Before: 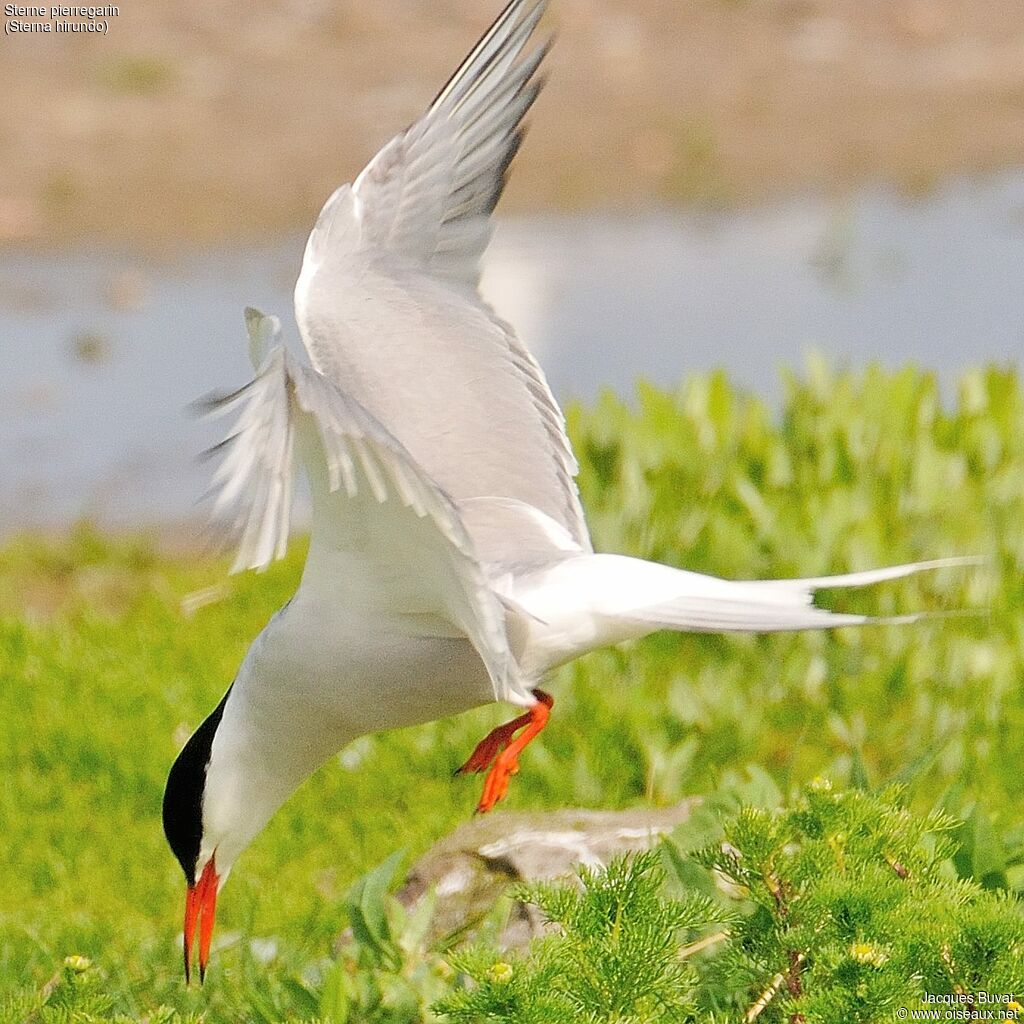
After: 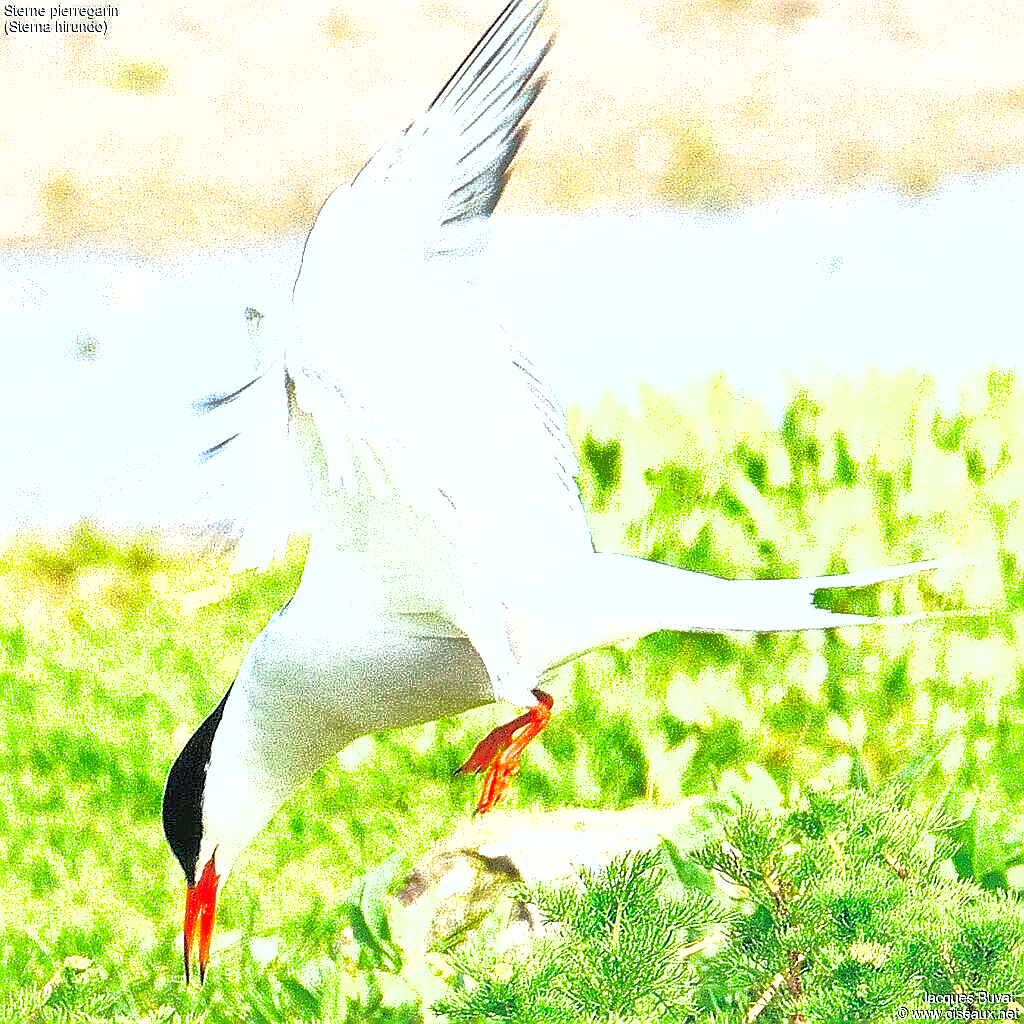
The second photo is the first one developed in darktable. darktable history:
exposure: black level correction 0, exposure 1.548 EV, compensate exposure bias true, compensate highlight preservation false
tone equalizer: -7 EV 0.178 EV, -6 EV 0.154 EV, -5 EV 0.095 EV, -4 EV 0.054 EV, -2 EV -0.019 EV, -1 EV -0.054 EV, +0 EV -0.064 EV, edges refinement/feathering 500, mask exposure compensation -1.57 EV, preserve details guided filter
sharpen: radius 1.4, amount 1.249, threshold 0.735
color calibration: illuminant Planckian (black body), x 0.375, y 0.374, temperature 4121.27 K, saturation algorithm version 1 (2020)
shadows and highlights: on, module defaults
